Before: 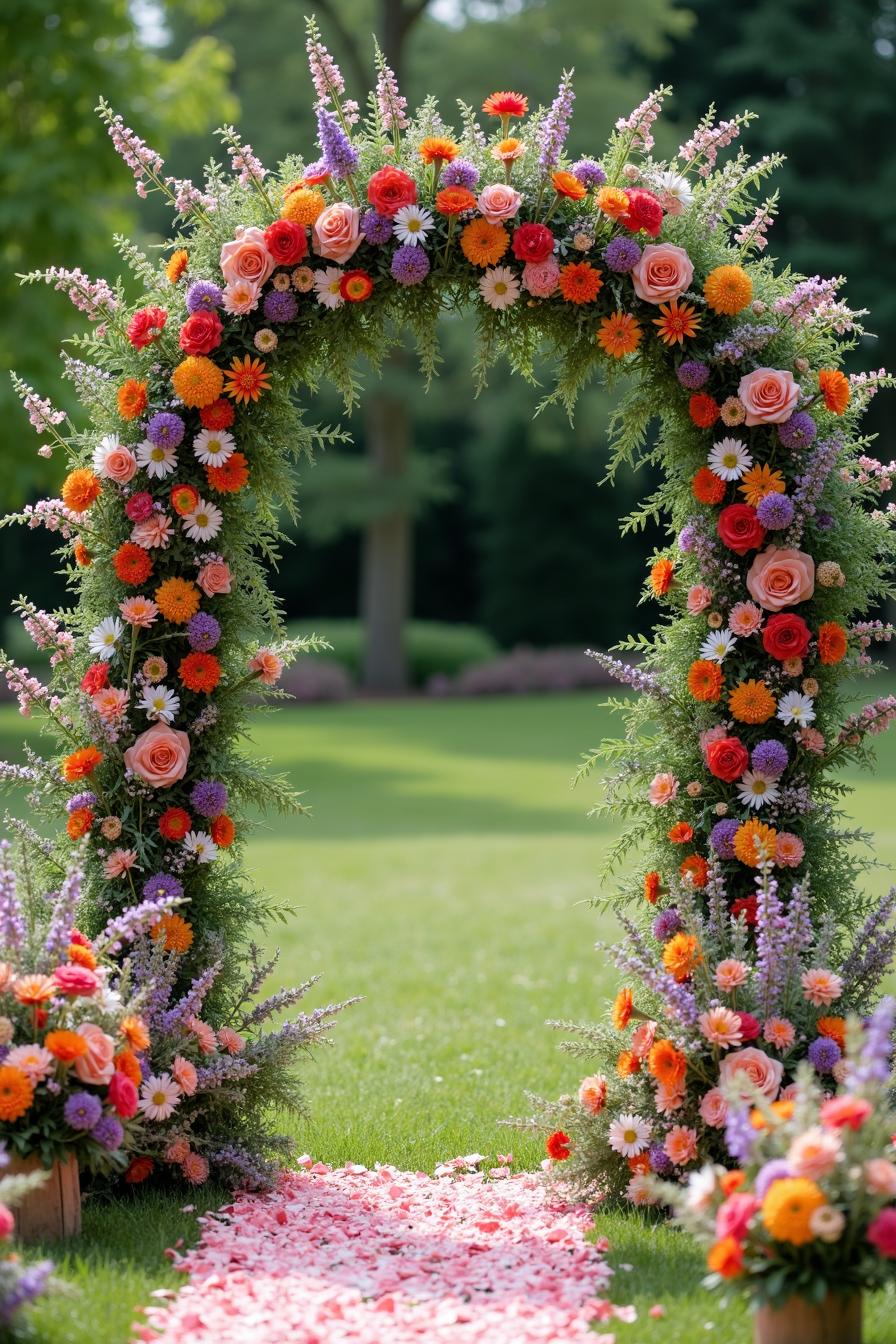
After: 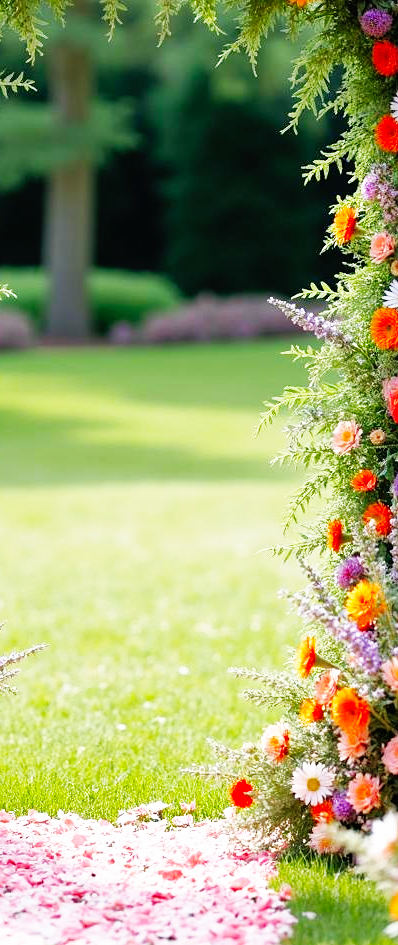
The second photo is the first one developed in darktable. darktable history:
base curve: curves: ch0 [(0, 0) (0.007, 0.004) (0.027, 0.03) (0.046, 0.07) (0.207, 0.54) (0.442, 0.872) (0.673, 0.972) (1, 1)], preserve colors none
shadows and highlights: on, module defaults
crop: left 35.432%, top 26.233%, right 20.145%, bottom 3.432%
sharpen: amount 0.2
